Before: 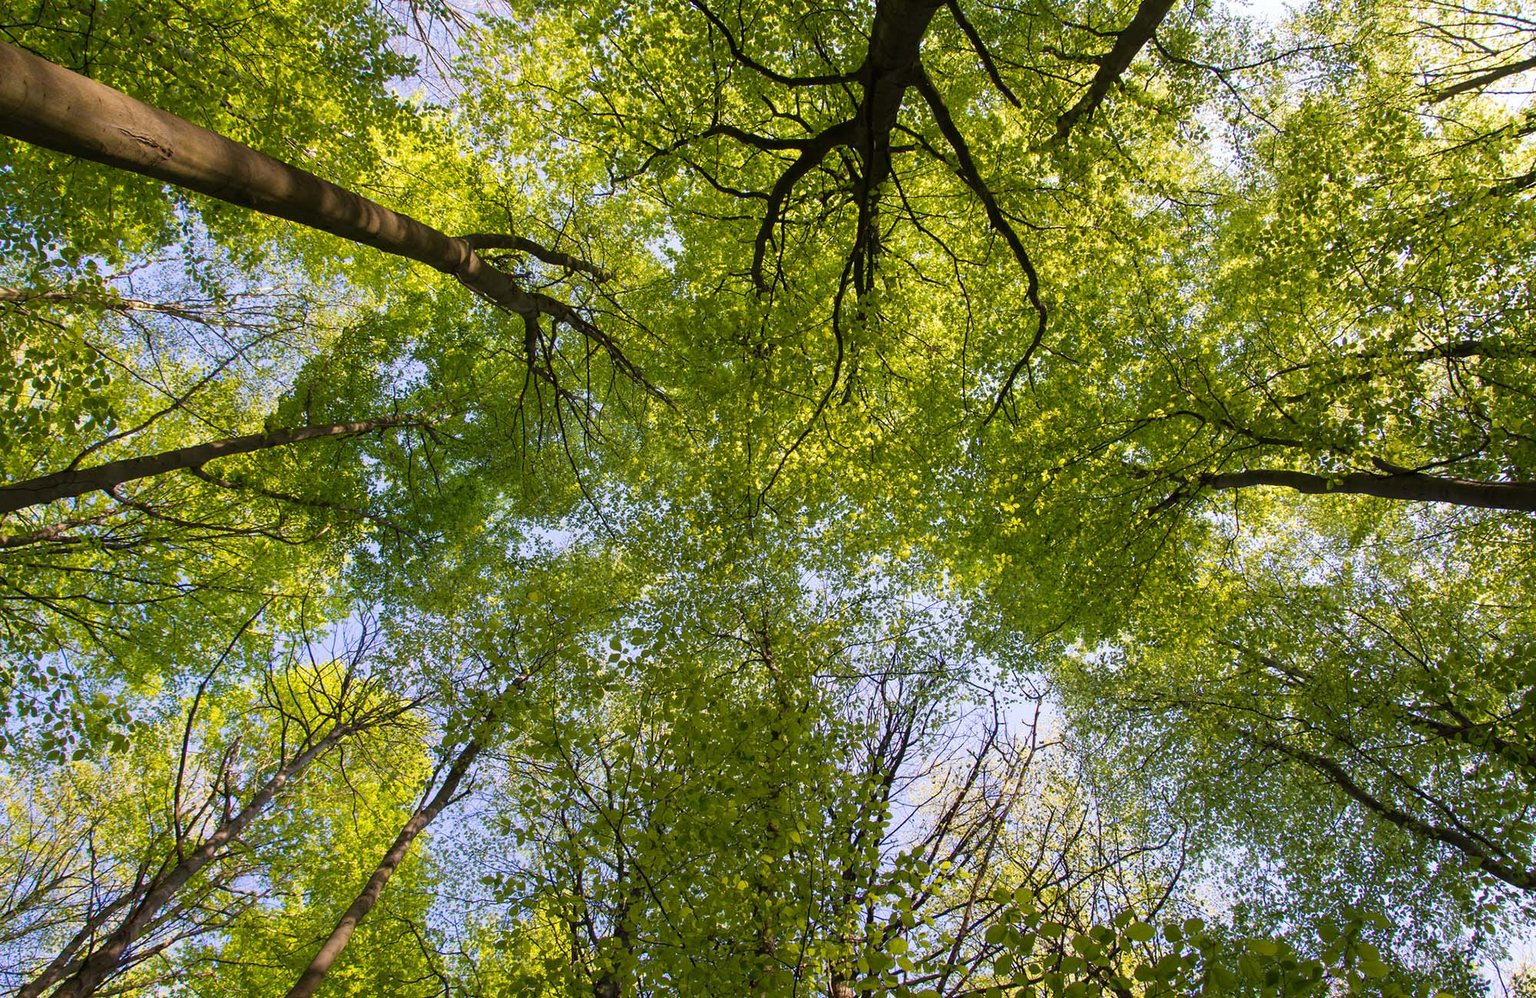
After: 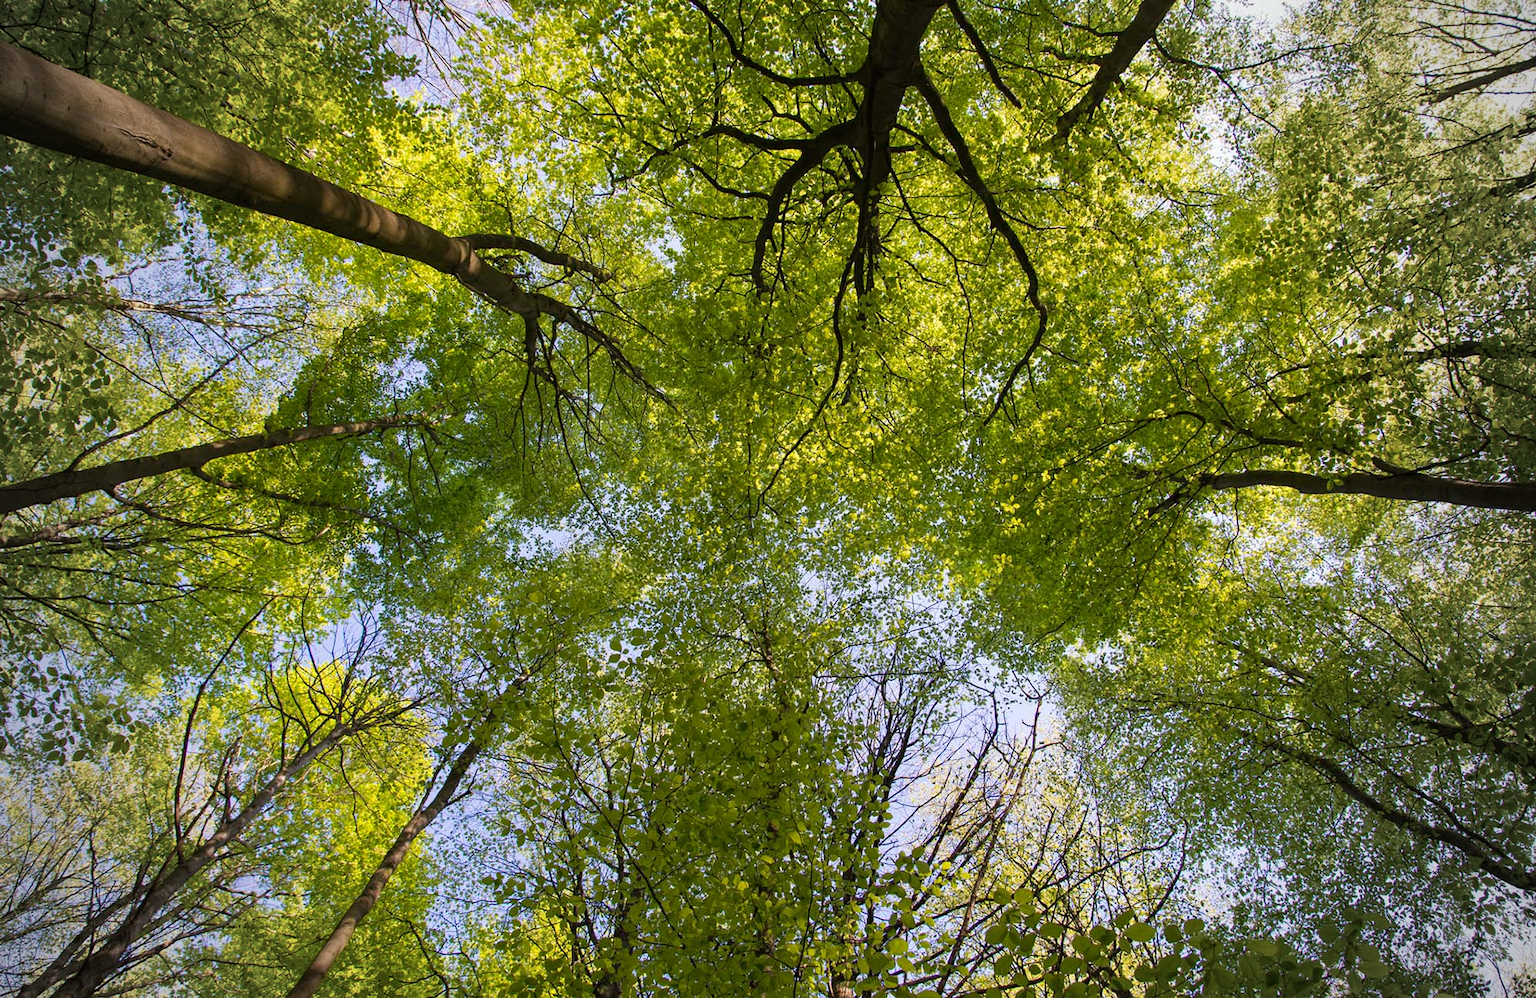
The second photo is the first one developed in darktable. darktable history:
vignetting: fall-off start 71.74%
haze removal: compatibility mode true, adaptive false
white balance: emerald 1
